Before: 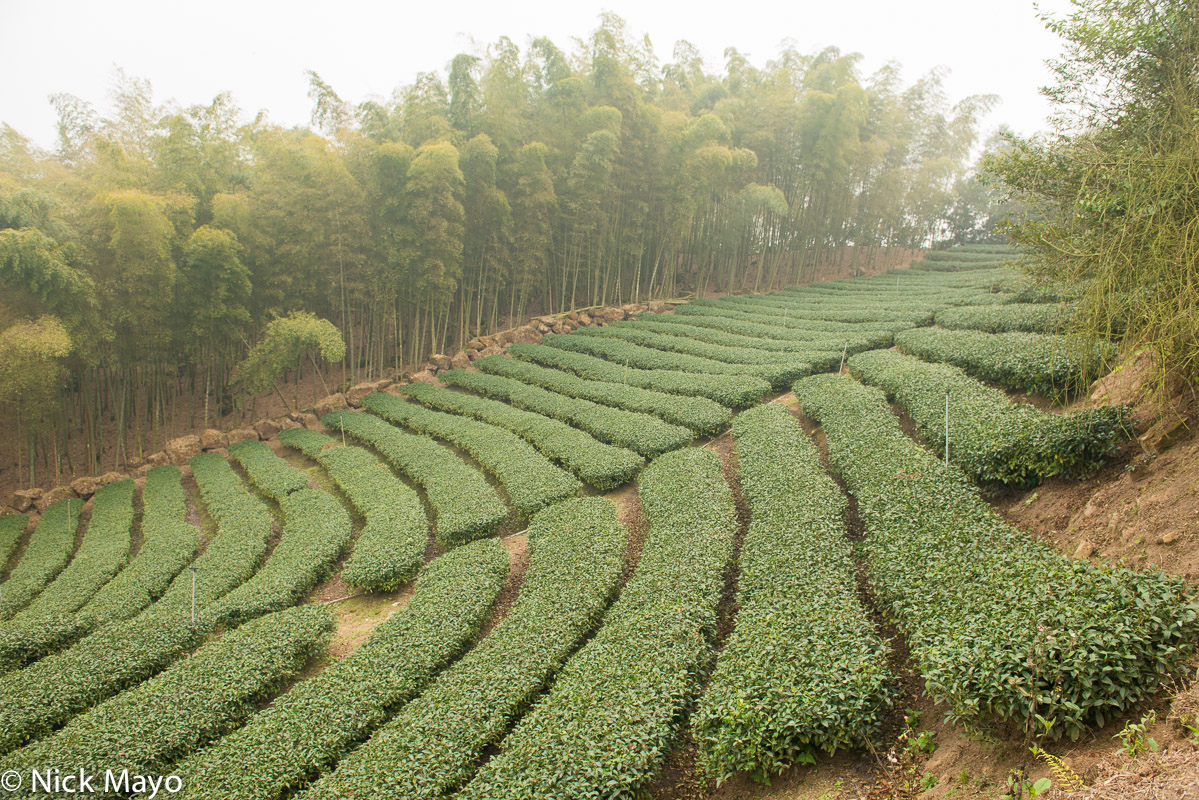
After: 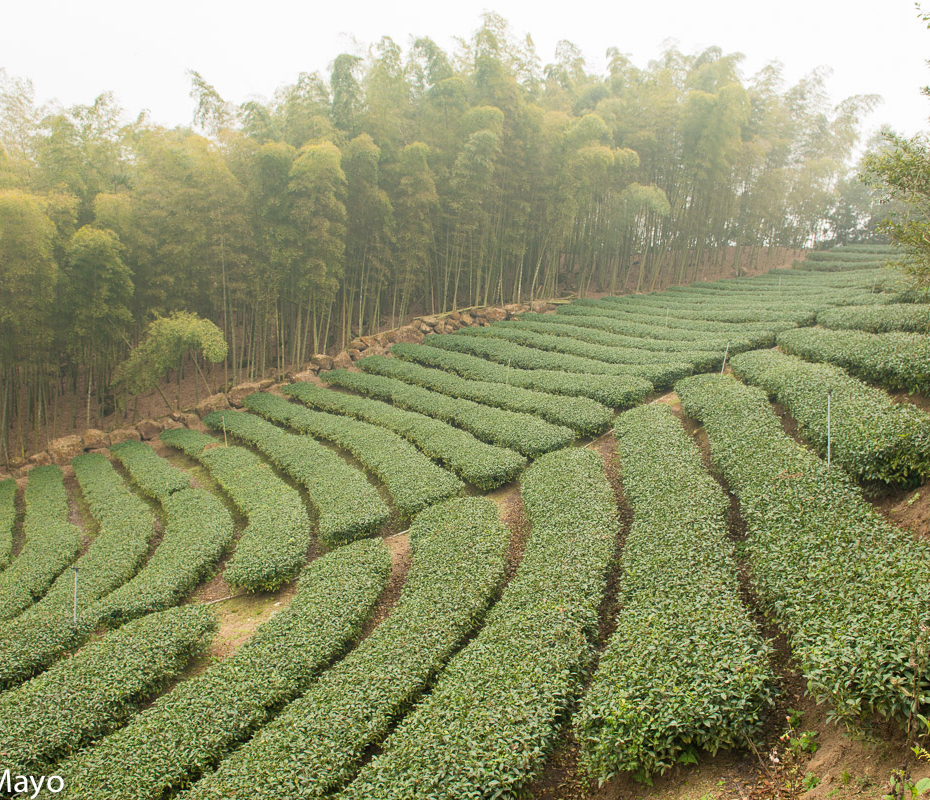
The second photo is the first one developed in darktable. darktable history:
crop: left 9.849%, right 12.582%
